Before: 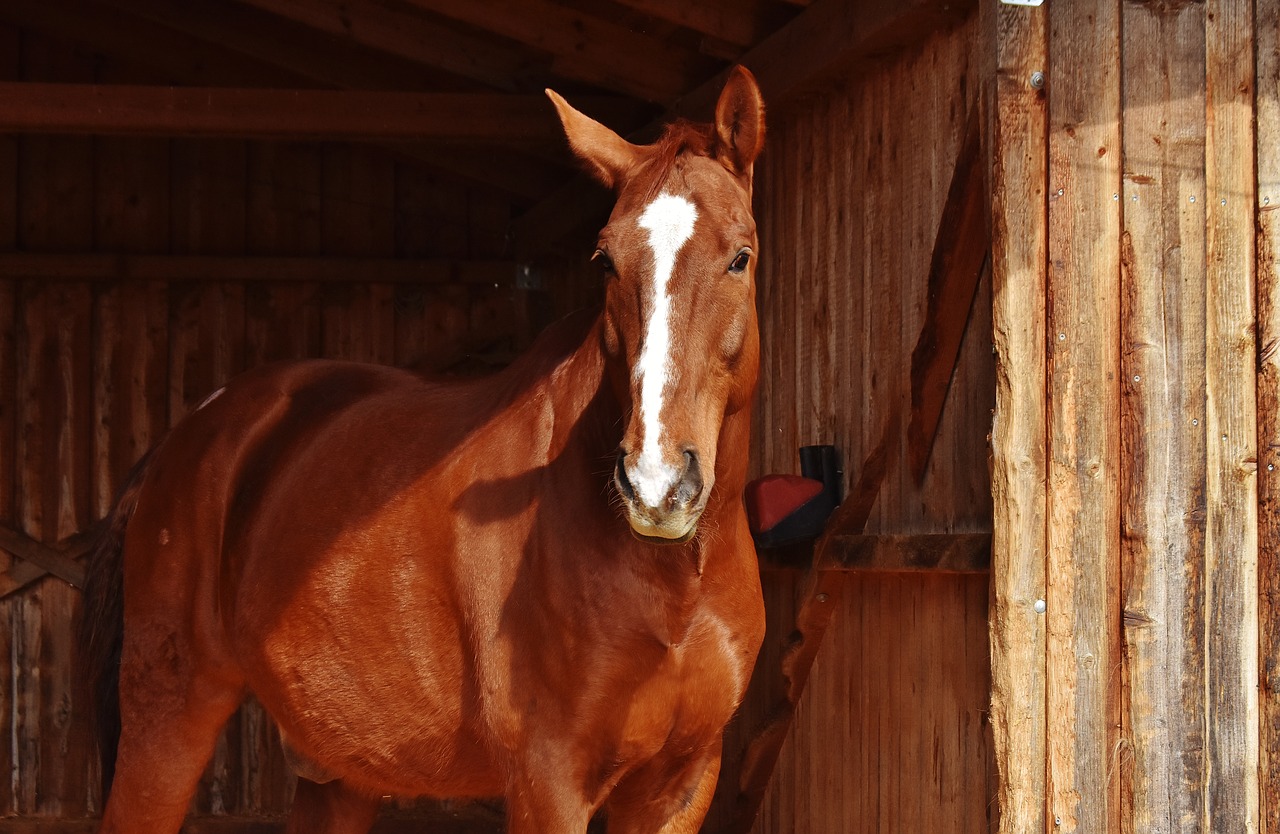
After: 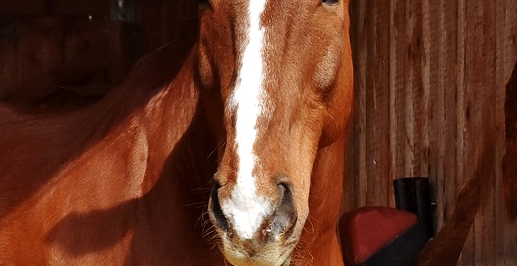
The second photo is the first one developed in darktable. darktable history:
local contrast: mode bilateral grid, contrast 20, coarseness 50, detail 130%, midtone range 0.2
tone equalizer: on, module defaults
white balance: emerald 1
crop: left 31.751%, top 32.172%, right 27.8%, bottom 35.83%
